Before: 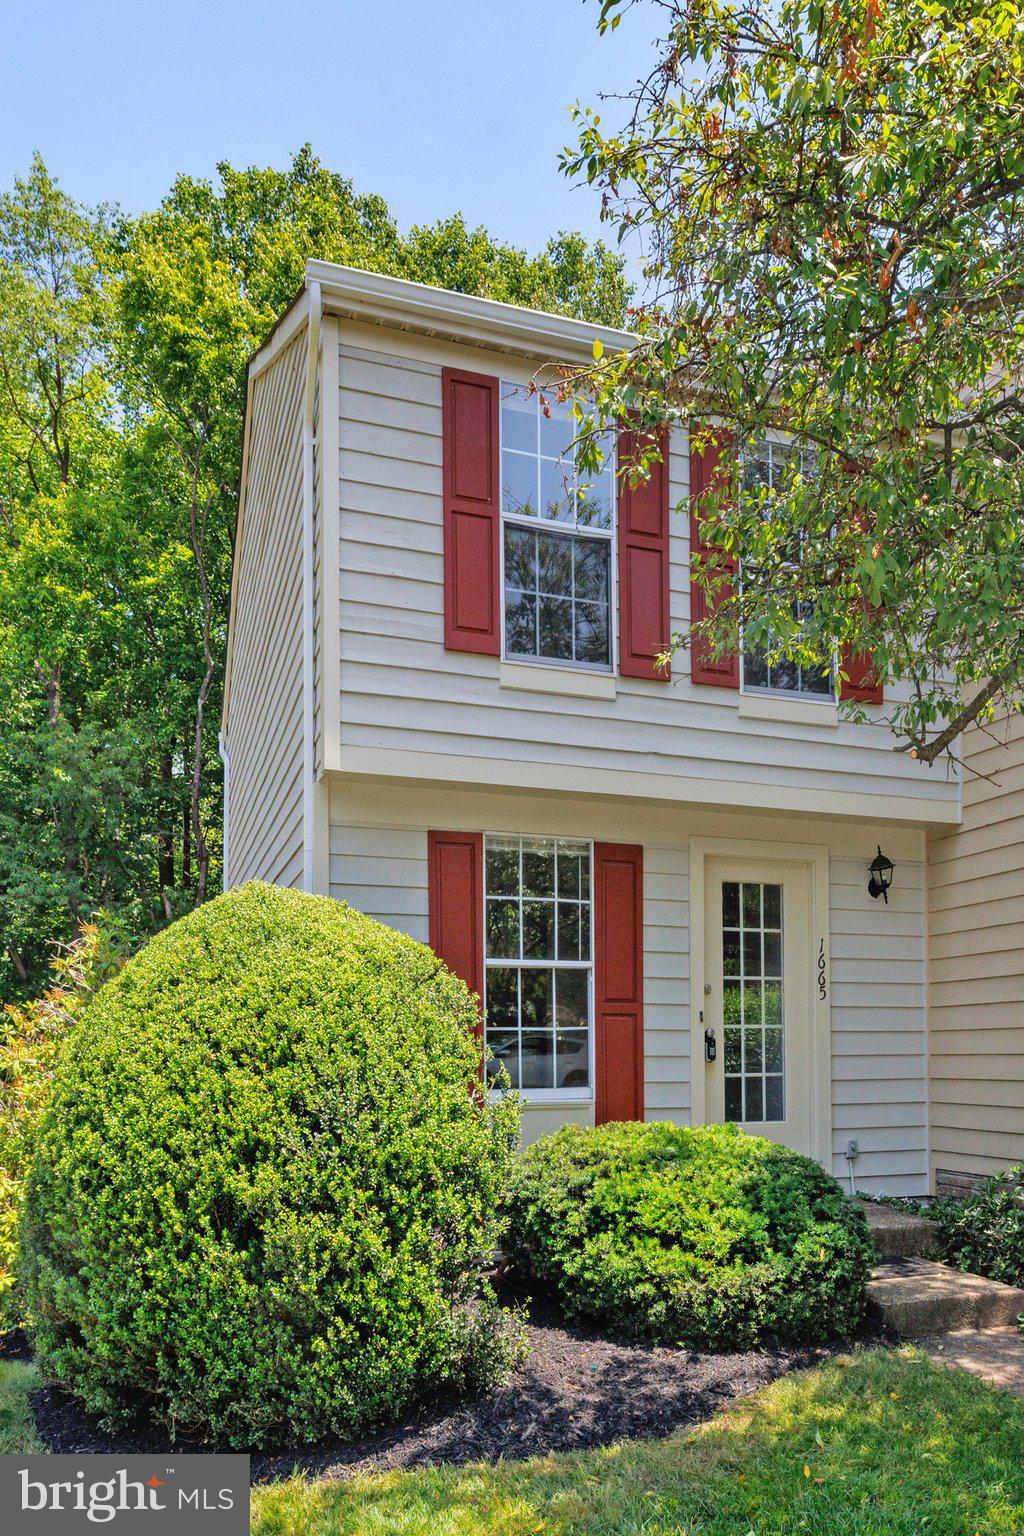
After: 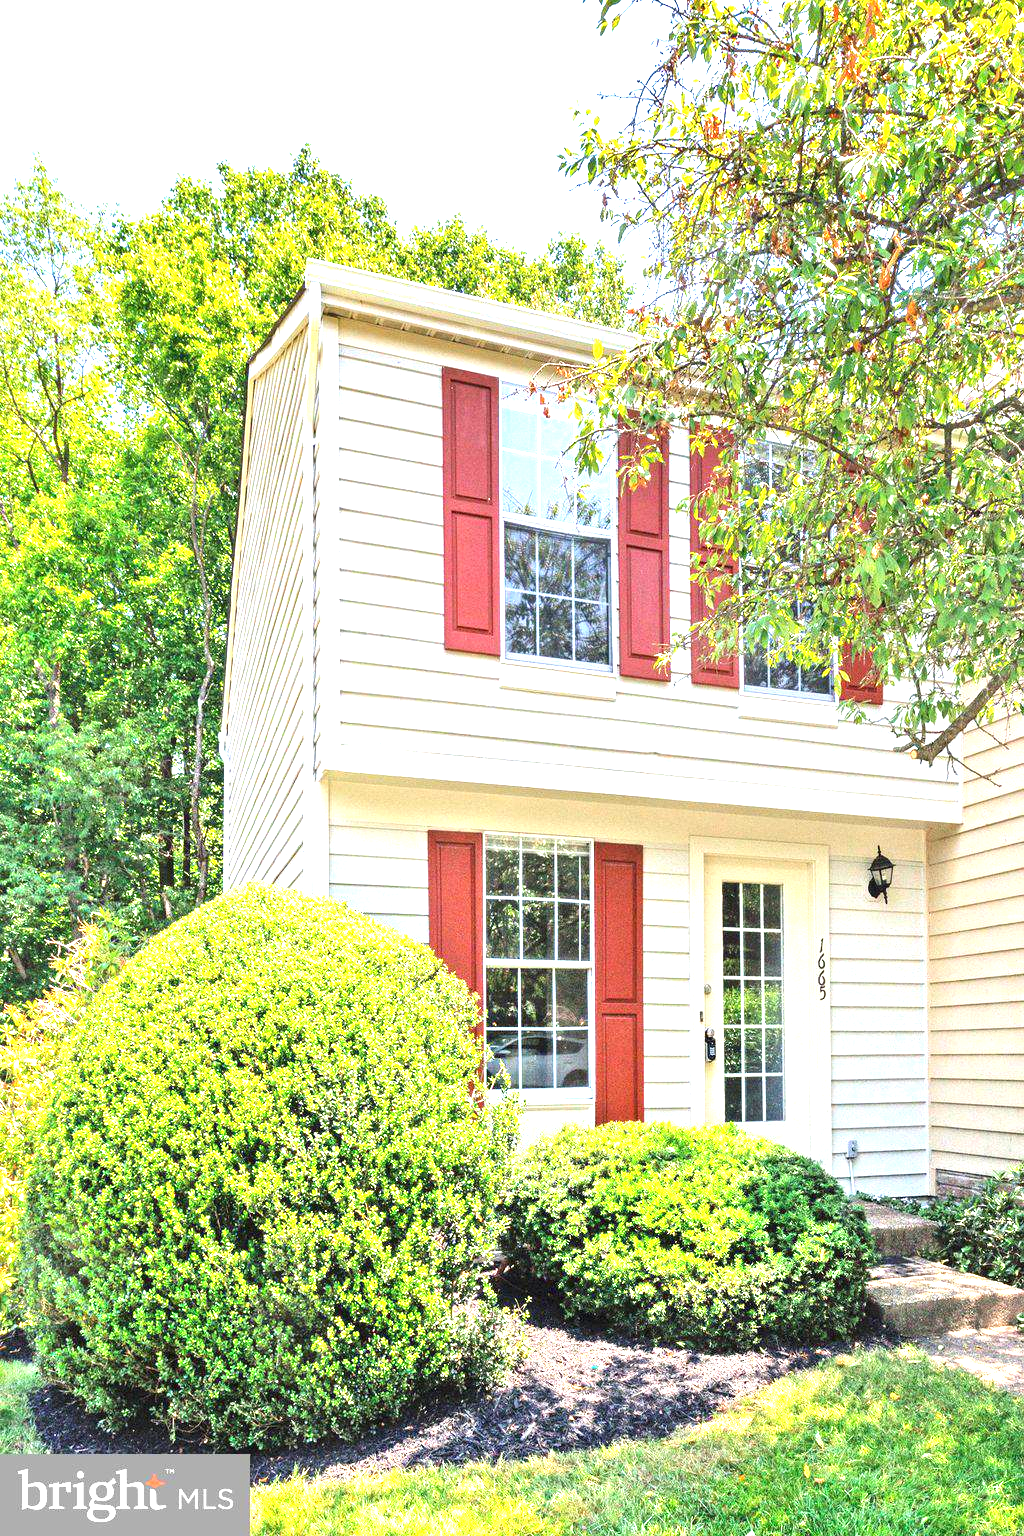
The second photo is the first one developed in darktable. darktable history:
exposure: black level correction 0, exposure 1.88 EV, compensate highlight preservation false
